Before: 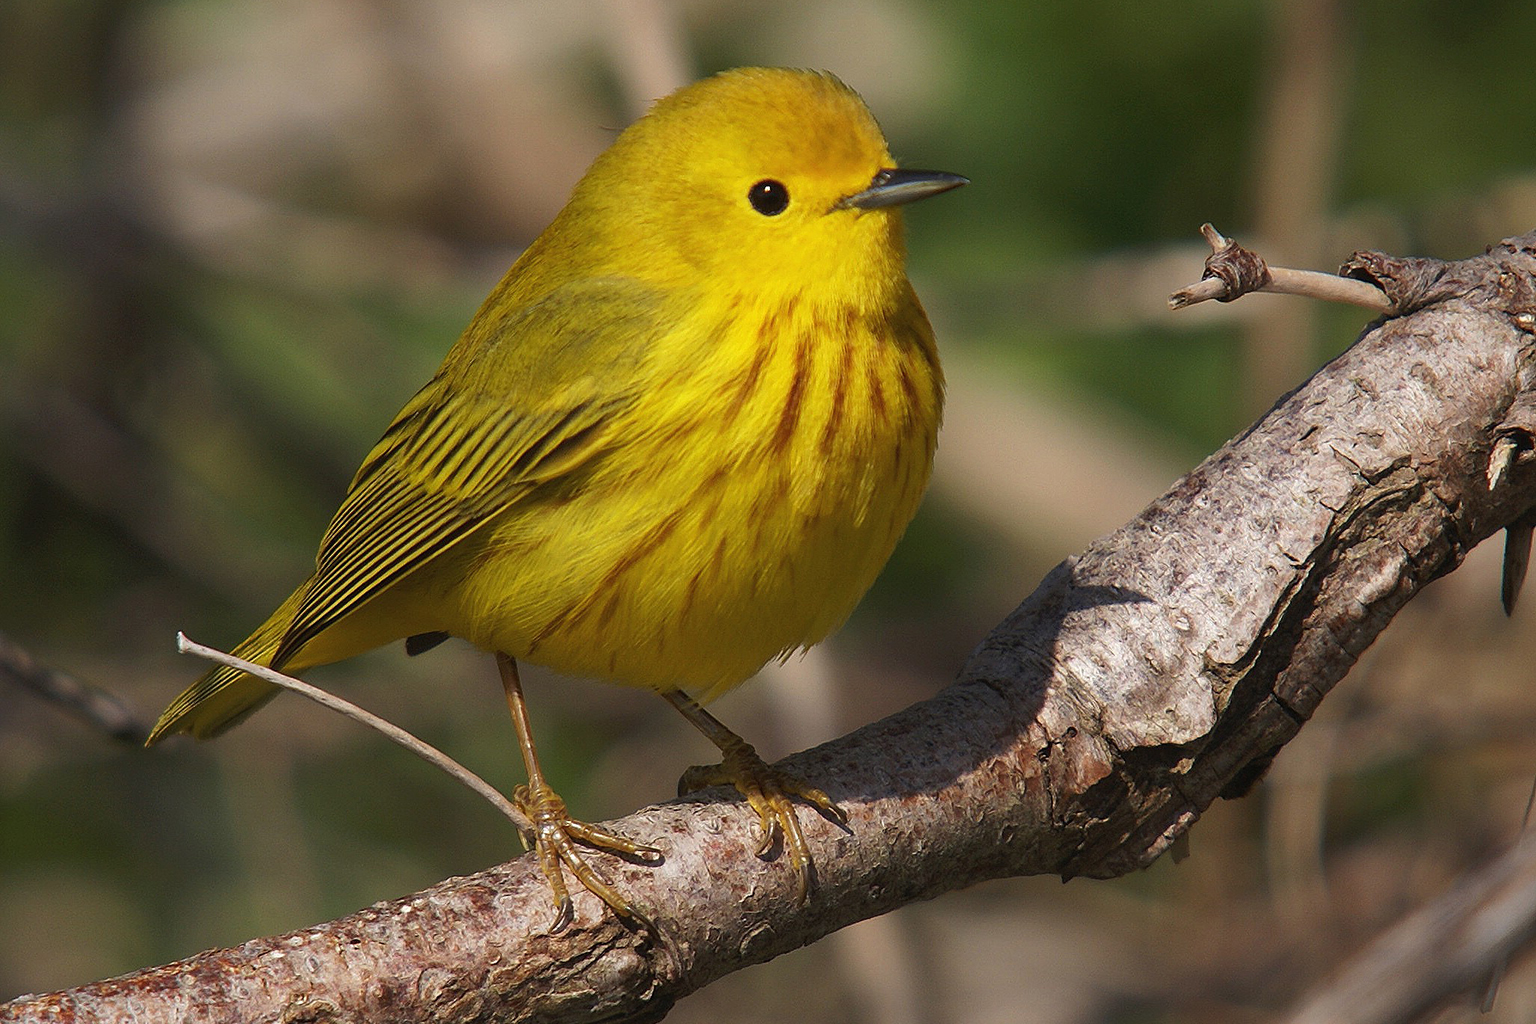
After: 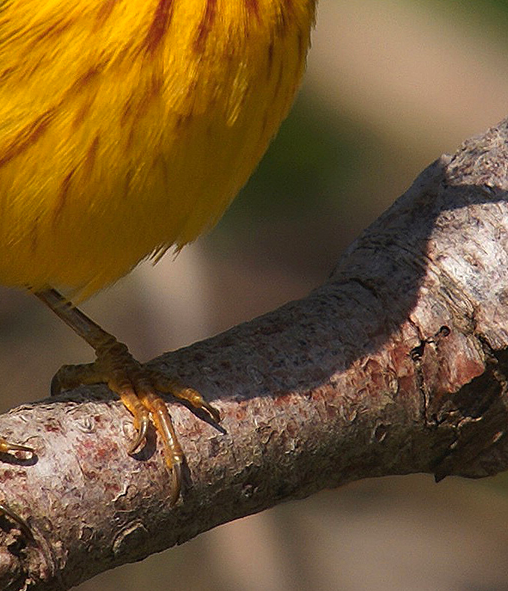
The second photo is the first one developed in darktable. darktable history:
crop: left 40.878%, top 39.176%, right 25.993%, bottom 3.081%
color zones: curves: ch1 [(0.235, 0.558) (0.75, 0.5)]; ch2 [(0.25, 0.462) (0.749, 0.457)], mix 25.94%
